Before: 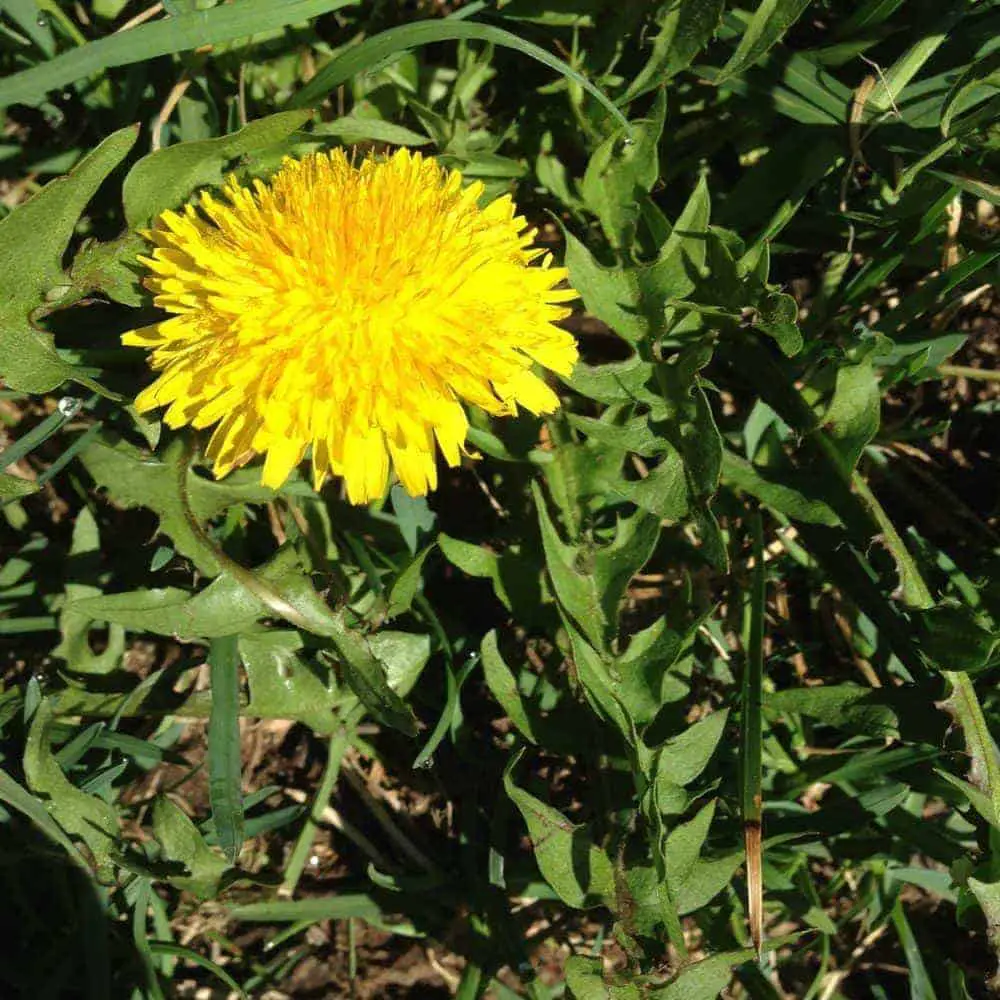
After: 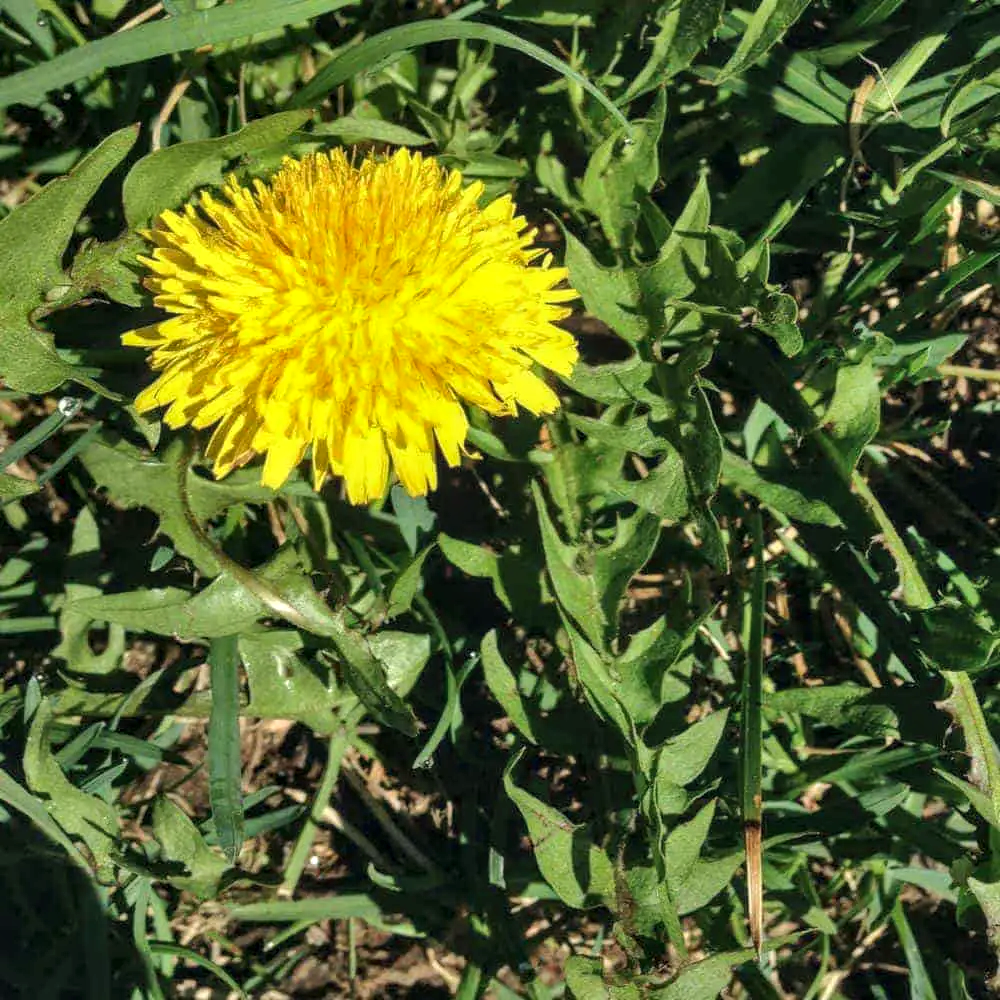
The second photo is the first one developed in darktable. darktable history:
local contrast: detail 130%
rotate and perspective: automatic cropping original format, crop left 0, crop top 0
shadows and highlights: soften with gaussian
color balance: mode lift, gamma, gain (sRGB), lift [1, 1, 1.022, 1.026]
